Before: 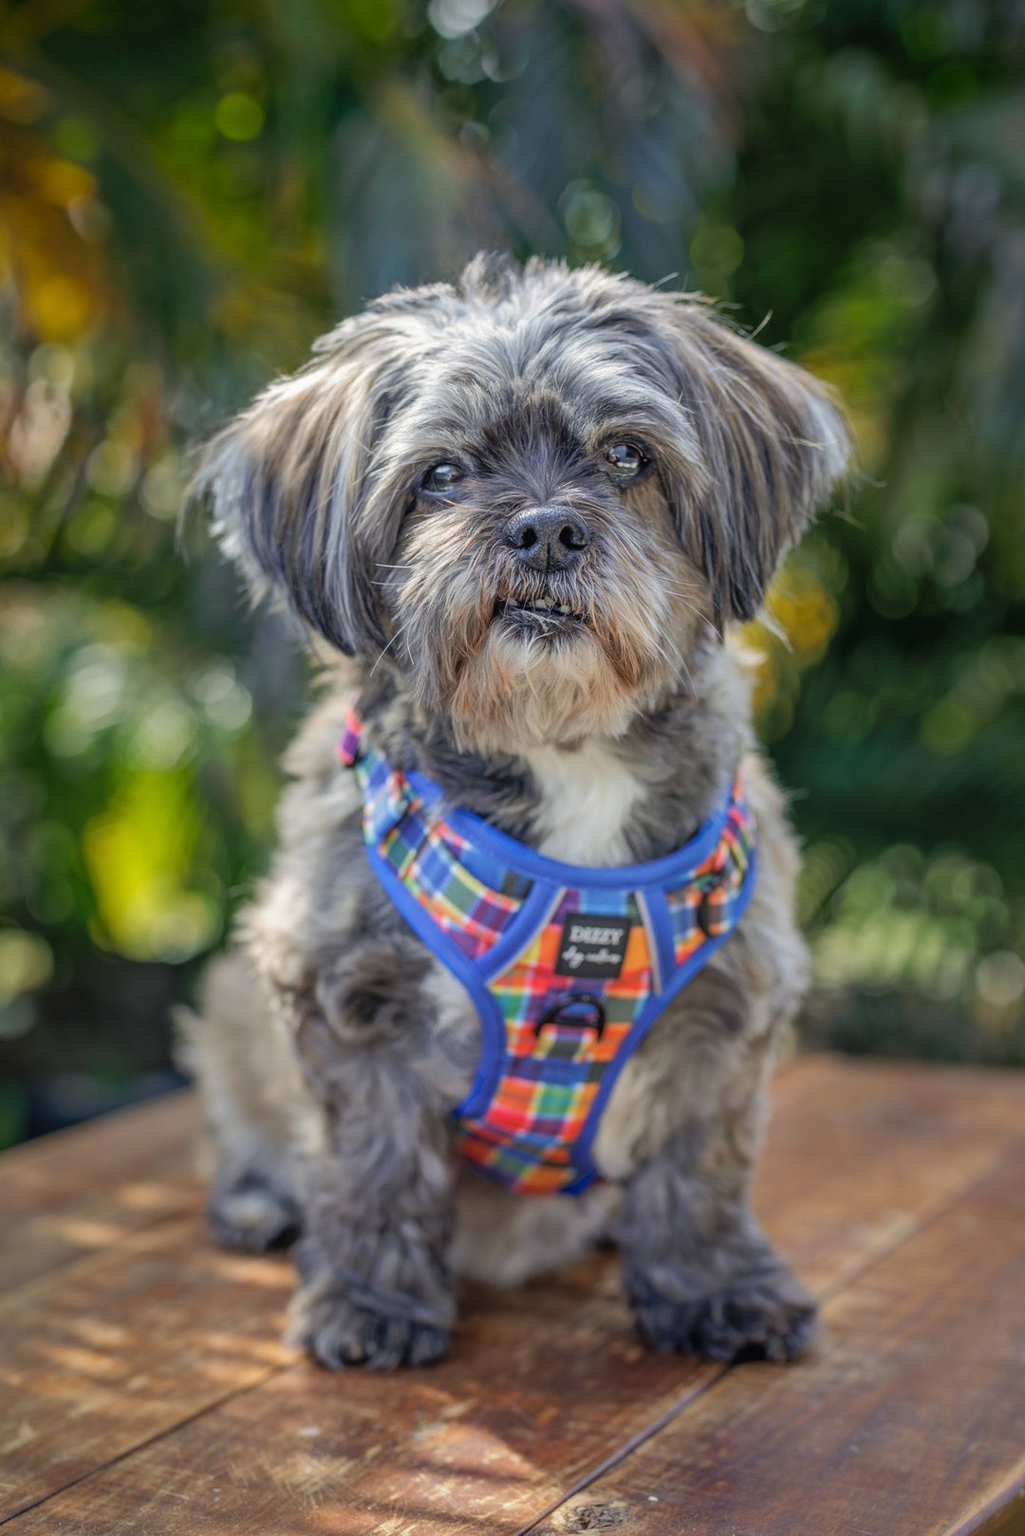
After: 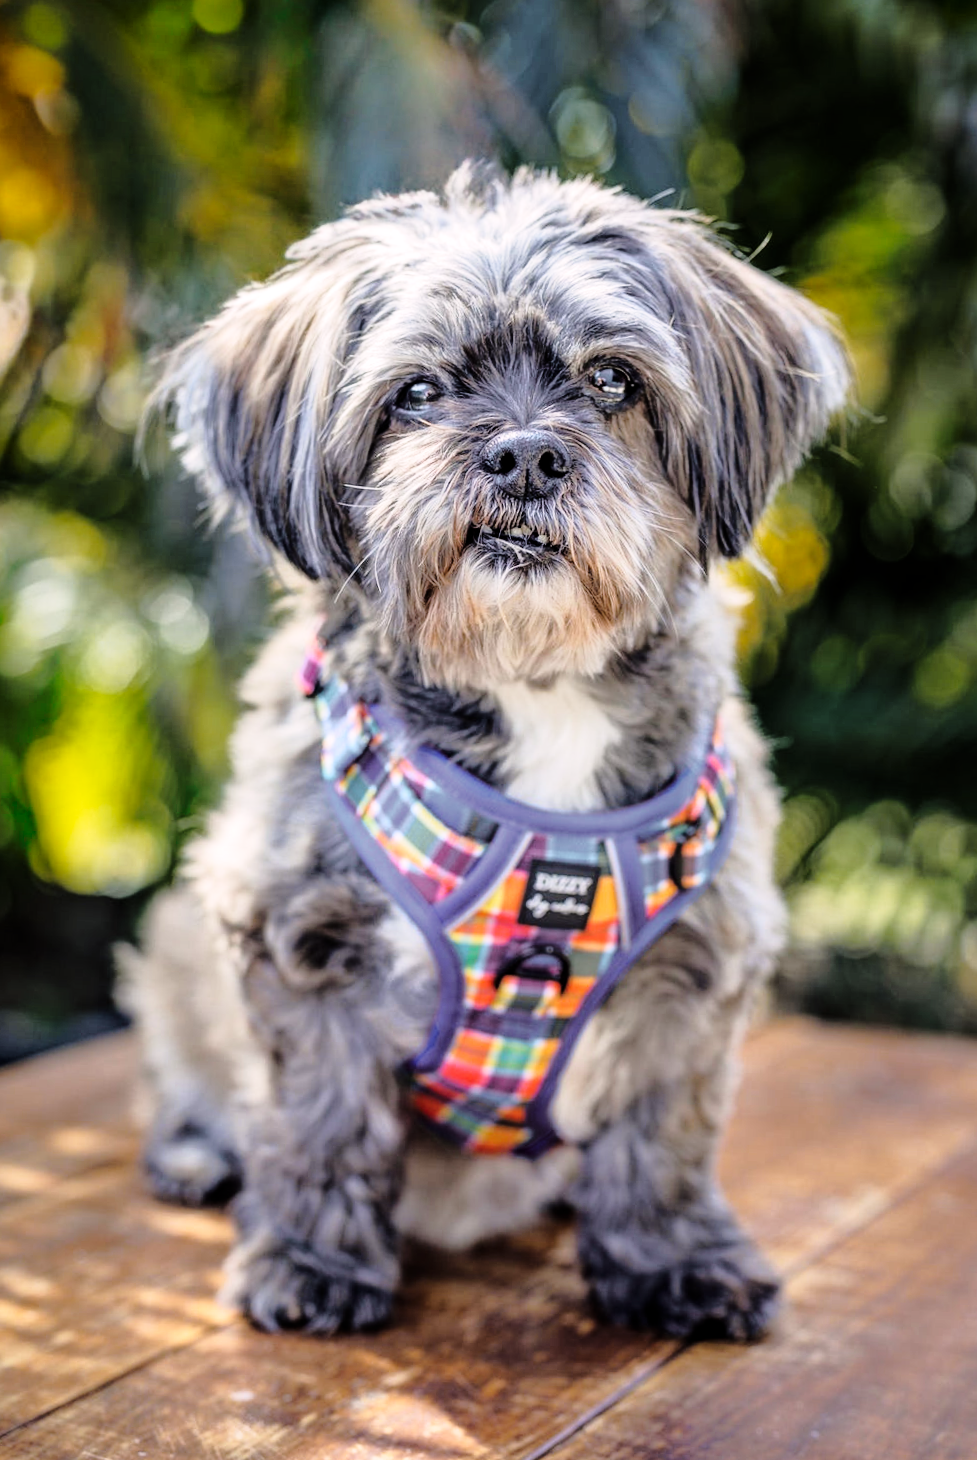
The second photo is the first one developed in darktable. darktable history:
tone curve: curves: ch0 [(0.003, 0.015) (0.104, 0.07) (0.236, 0.218) (0.401, 0.443) (0.495, 0.55) (0.65, 0.68) (0.832, 0.858) (1, 0.977)]; ch1 [(0, 0) (0.161, 0.092) (0.35, 0.33) (0.379, 0.401) (0.45, 0.466) (0.489, 0.499) (0.55, 0.56) (0.621, 0.615) (0.718, 0.734) (1, 1)]; ch2 [(0, 0) (0.369, 0.427) (0.44, 0.434) (0.502, 0.501) (0.557, 0.55) (0.586, 0.59) (1, 1)], color space Lab, independent channels, preserve colors none
crop and rotate: angle -2.06°, left 3.129%, top 4.227%, right 1.552%, bottom 0.765%
levels: white 99.93%, levels [0.029, 0.545, 0.971]
base curve: curves: ch0 [(0, 0) (0.028, 0.03) (0.121, 0.232) (0.46, 0.748) (0.859, 0.968) (1, 1)], preserve colors none
